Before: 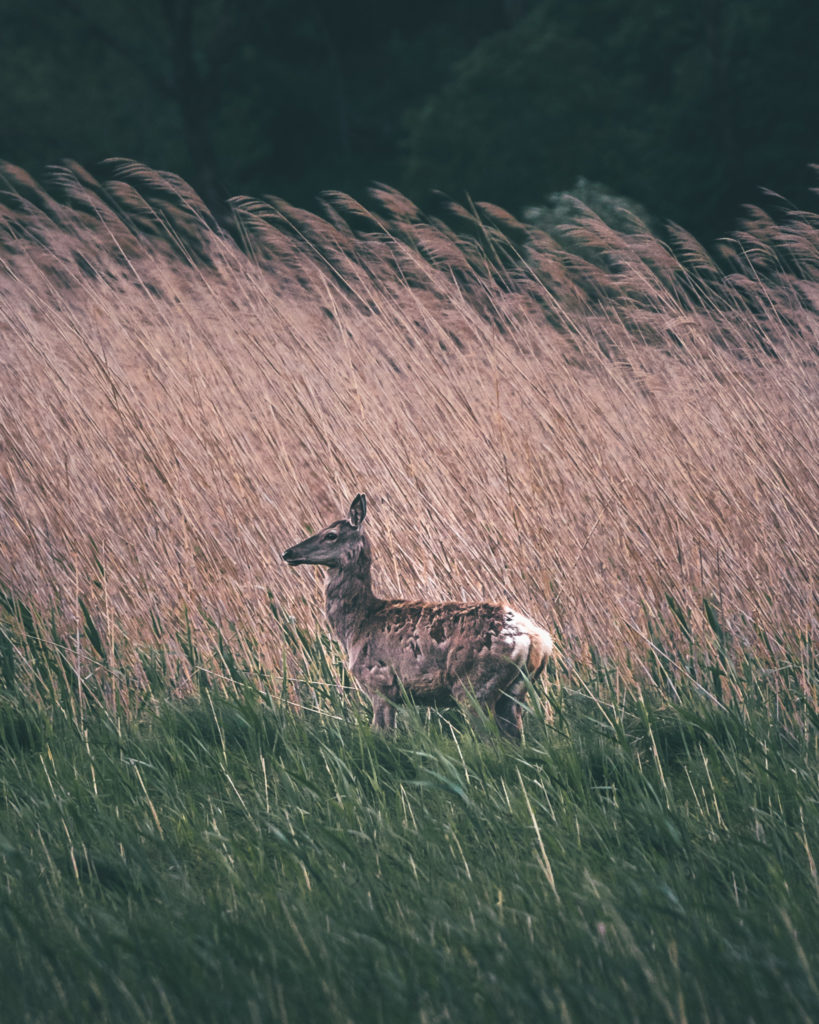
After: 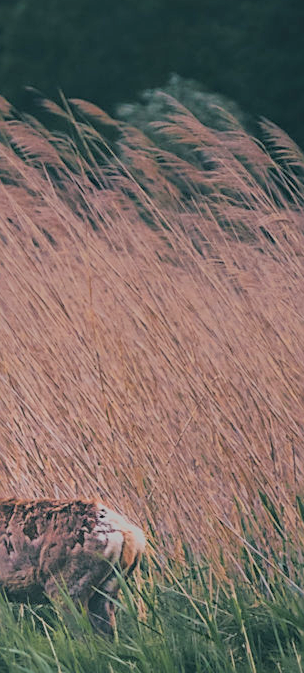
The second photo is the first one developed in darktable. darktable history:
shadows and highlights: shadows 12.9, white point adjustment 1.31, soften with gaussian
color balance rgb: linear chroma grading › shadows -8.216%, linear chroma grading › global chroma 9.996%, perceptual saturation grading › global saturation 0.766%, global vibrance 20%
filmic rgb: black relative exposure -7.07 EV, white relative exposure 6.05 EV, target black luminance 0%, hardness 2.77, latitude 61.98%, contrast 0.704, highlights saturation mix 10.23%, shadows ↔ highlights balance -0.06%, color science v6 (2022)
sharpen: on, module defaults
crop and rotate: left 49.704%, top 10.101%, right 13.177%, bottom 24.091%
contrast brightness saturation: saturation 0.127
